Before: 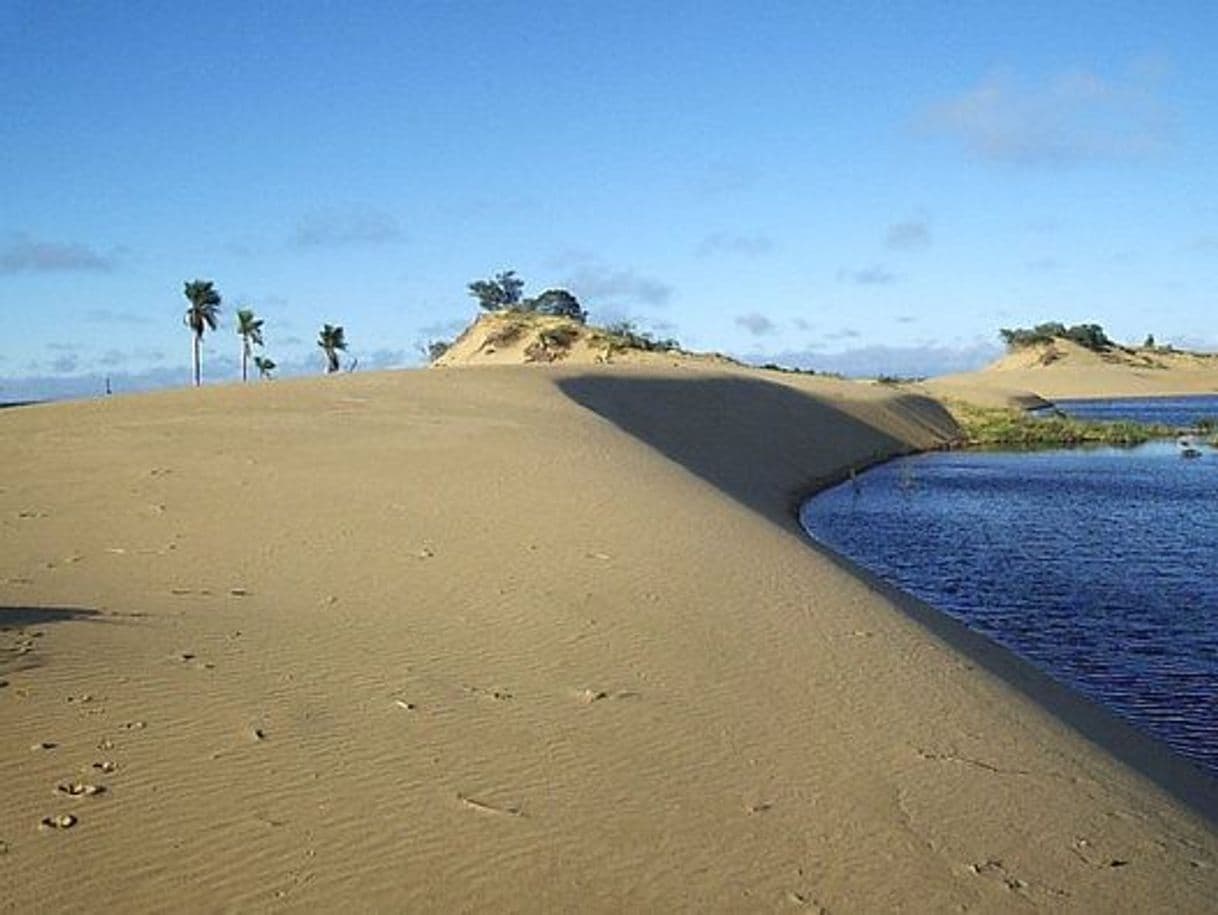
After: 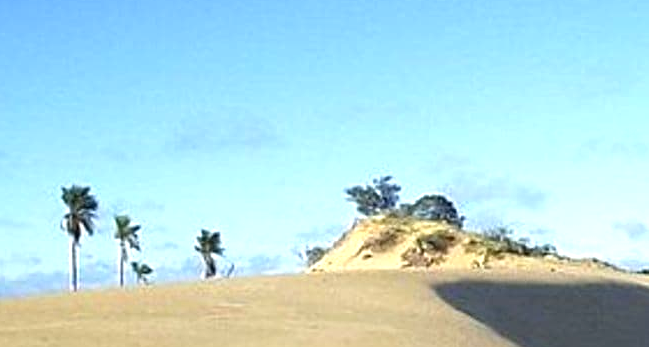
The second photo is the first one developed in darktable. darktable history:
crop: left 10.131%, top 10.473%, right 36.519%, bottom 51.53%
exposure: exposure 0.65 EV, compensate highlight preservation false
